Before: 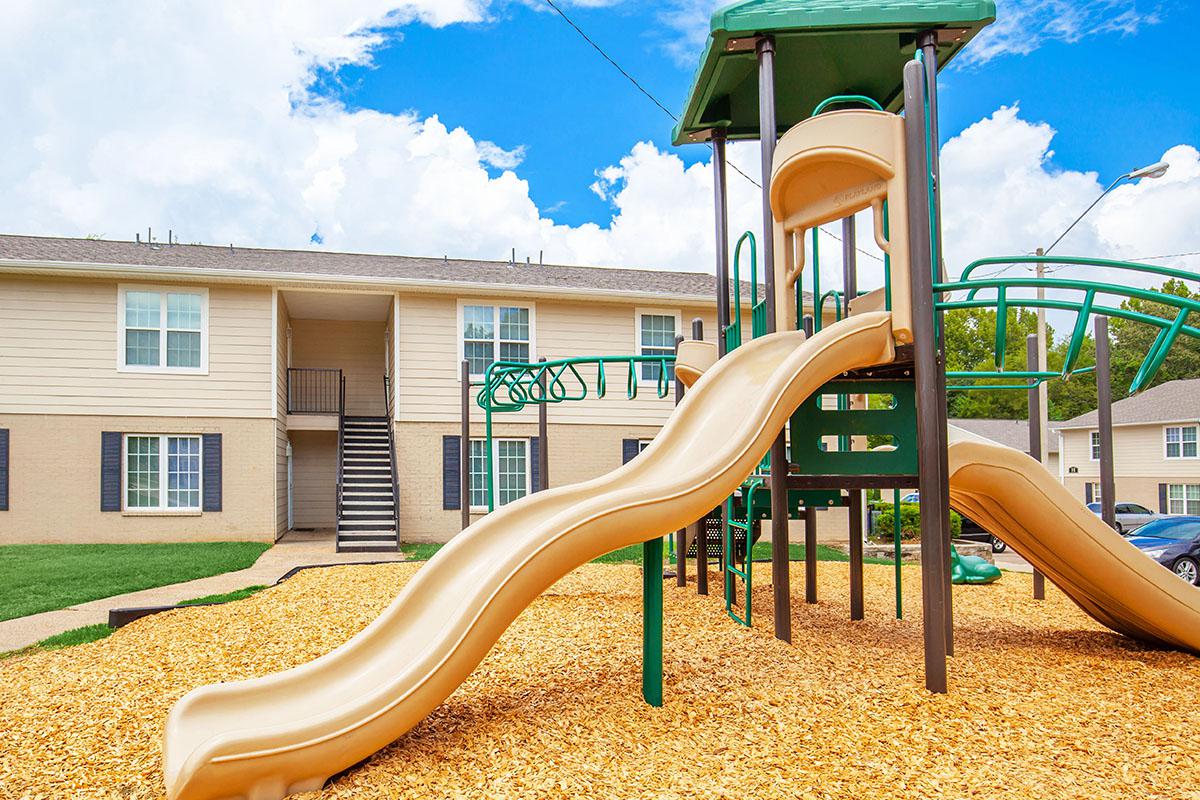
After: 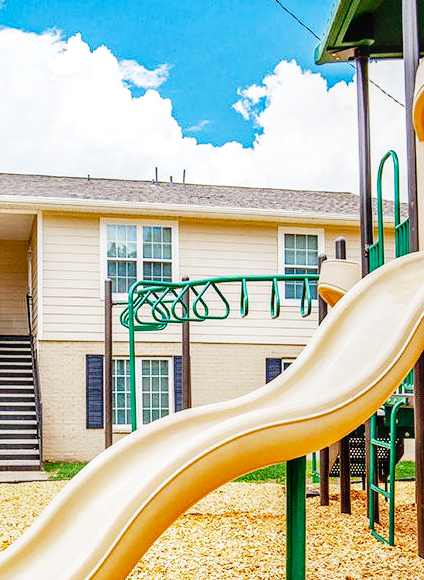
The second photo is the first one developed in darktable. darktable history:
local contrast: on, module defaults
crop and rotate: left 29.76%, top 10.165%, right 34.825%, bottom 17.312%
exposure: black level correction 0, exposure 0.499 EV, compensate exposure bias true, compensate highlight preservation false
haze removal: compatibility mode true, adaptive false
filmic rgb: black relative exposure -7.49 EV, white relative exposure 5 EV, hardness 3.33, contrast 1.298, add noise in highlights 0.001, preserve chrominance no, color science v3 (2019), use custom middle-gray values true, contrast in highlights soft
tone equalizer: on, module defaults
